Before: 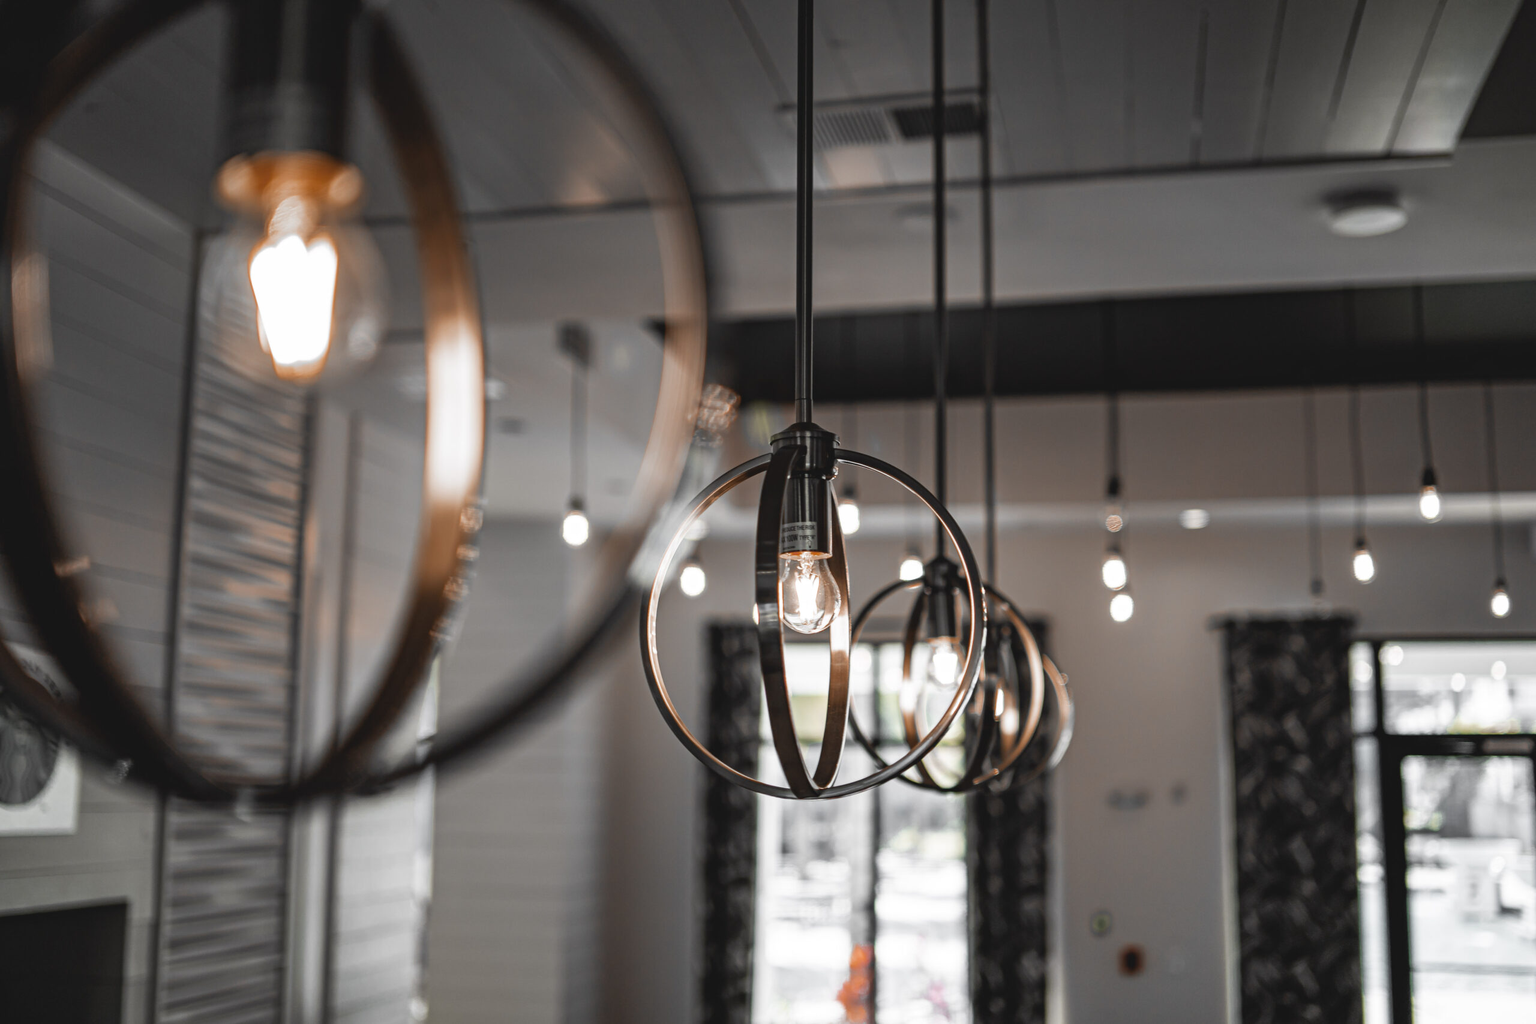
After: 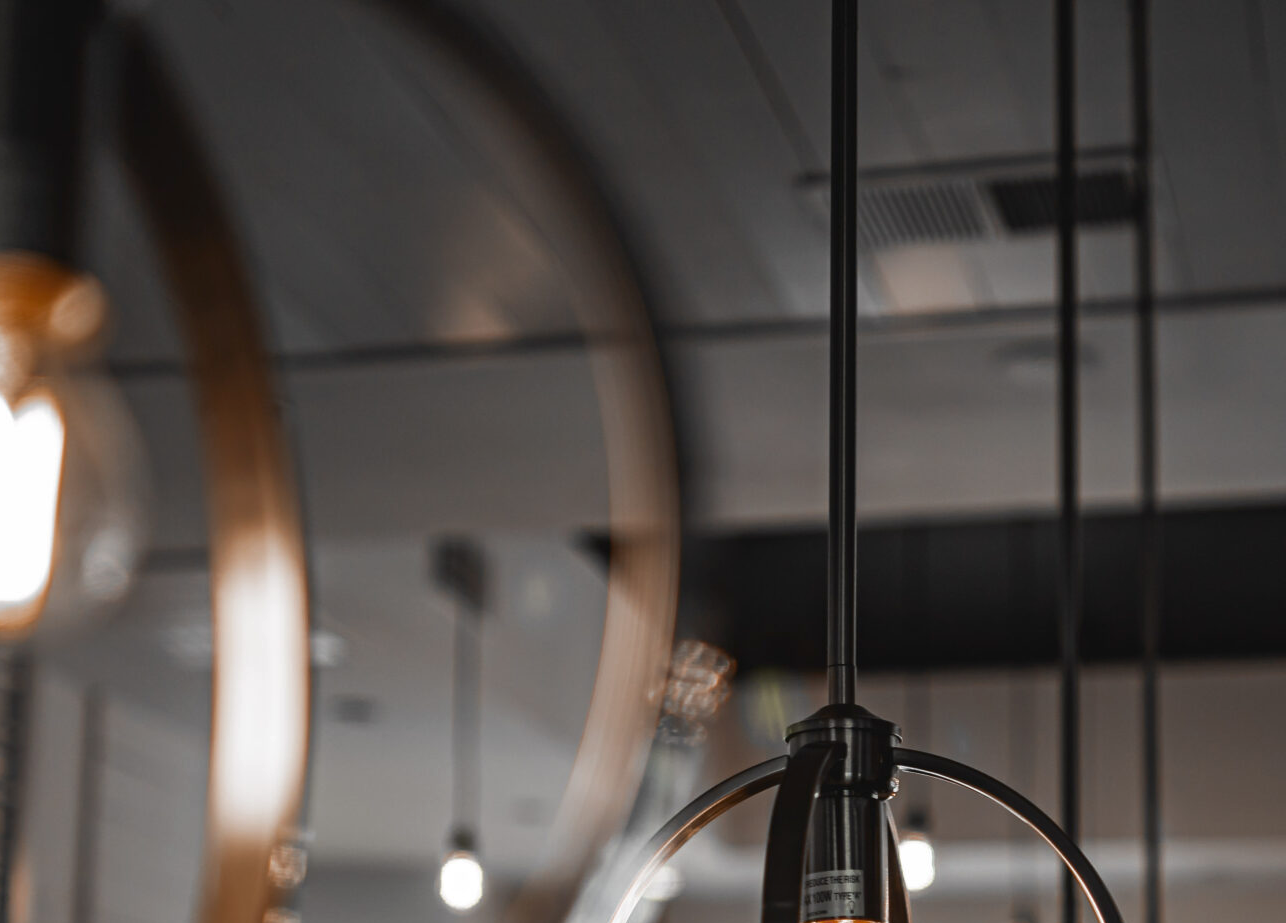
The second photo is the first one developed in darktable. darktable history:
crop: left 19.467%, right 30.263%, bottom 45.894%
contrast brightness saturation: brightness -0.096
